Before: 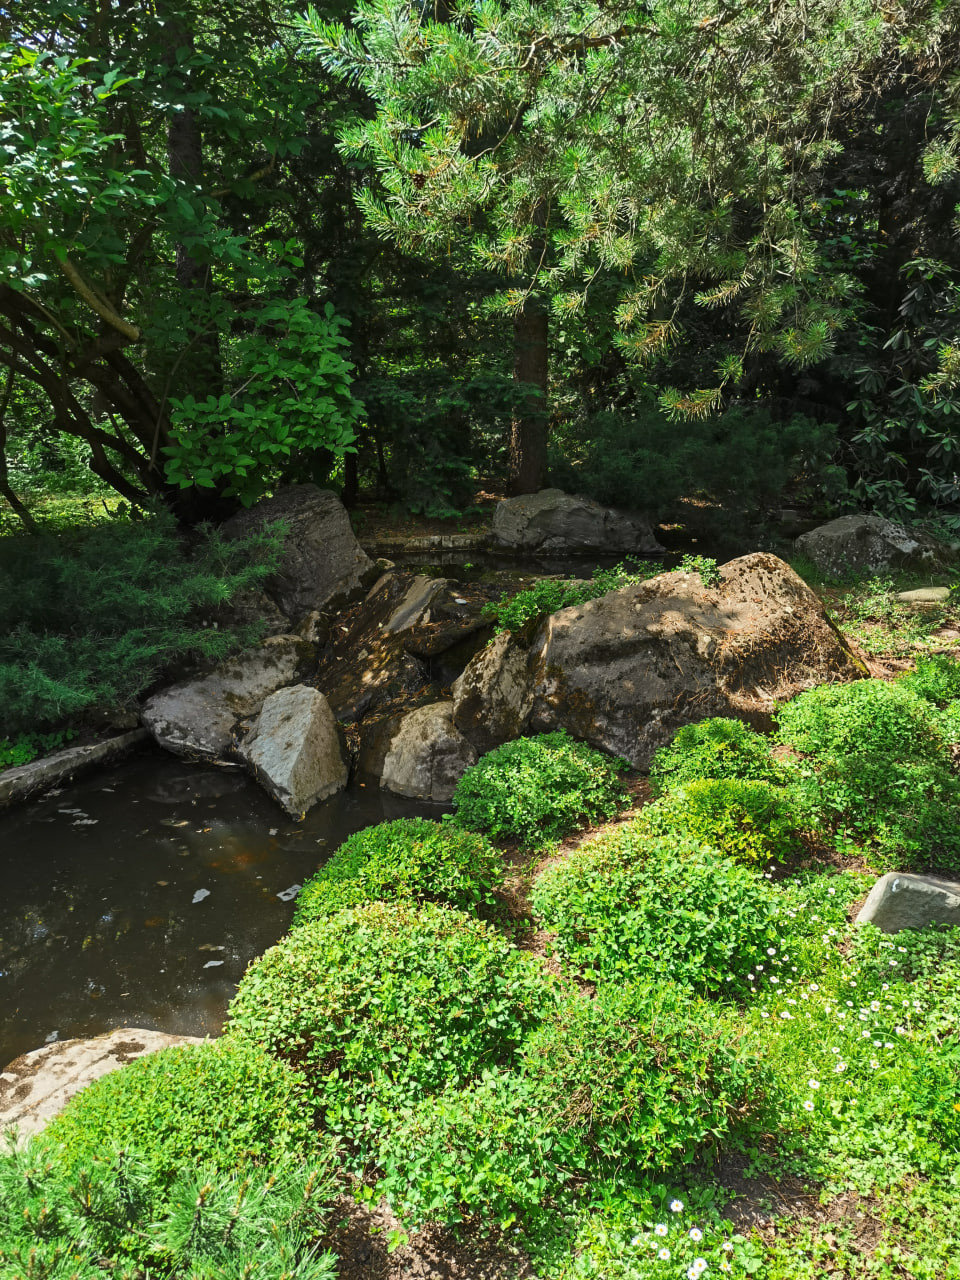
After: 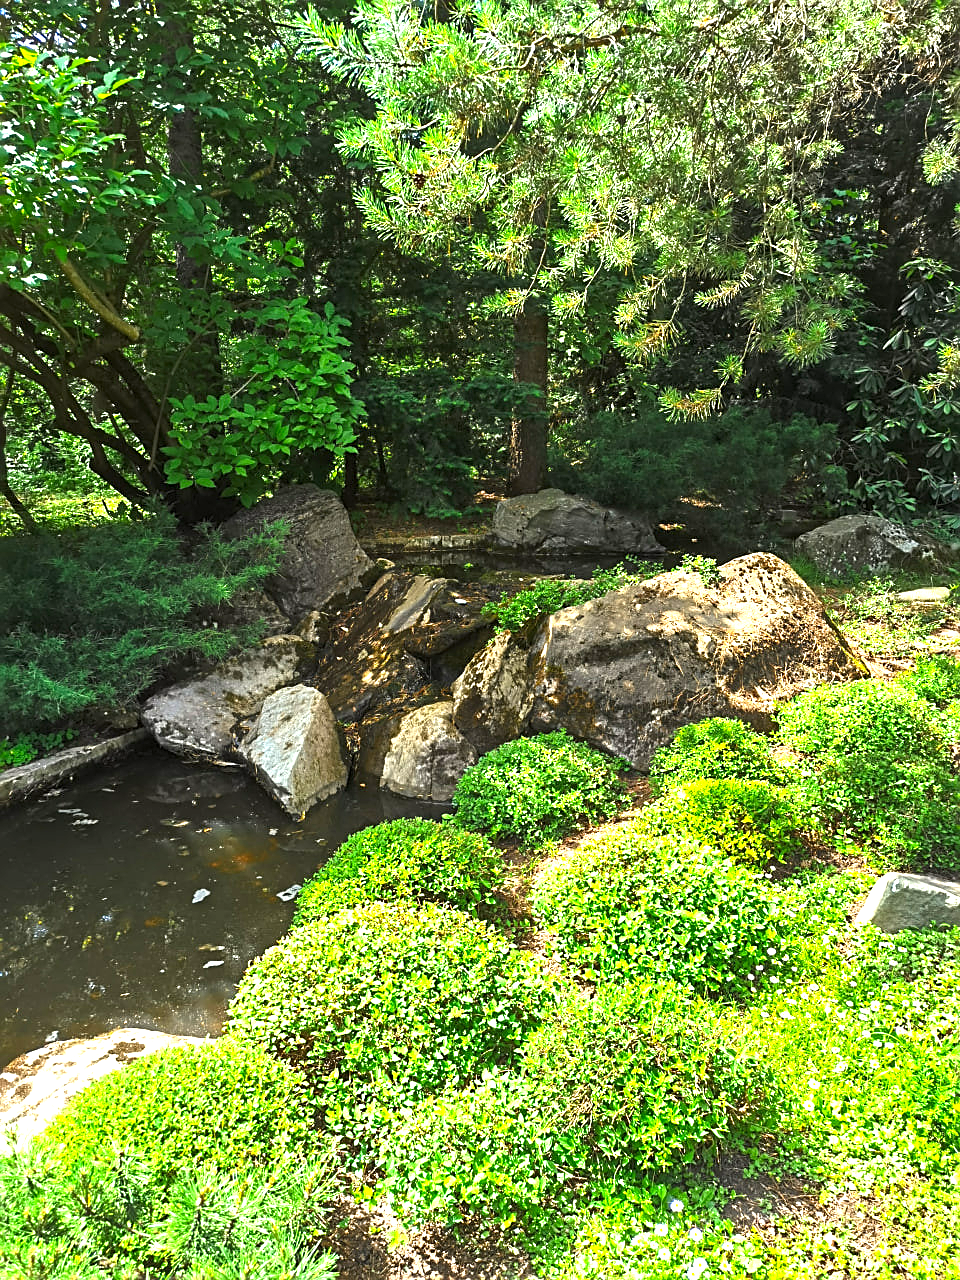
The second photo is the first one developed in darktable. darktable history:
sharpen: on, module defaults
exposure: black level correction 0, exposure 0.704 EV, compensate exposure bias true, compensate highlight preservation false
color balance rgb: perceptual saturation grading › global saturation 0.374%, perceptual brilliance grading › global brilliance 17.482%, global vibrance 20%
